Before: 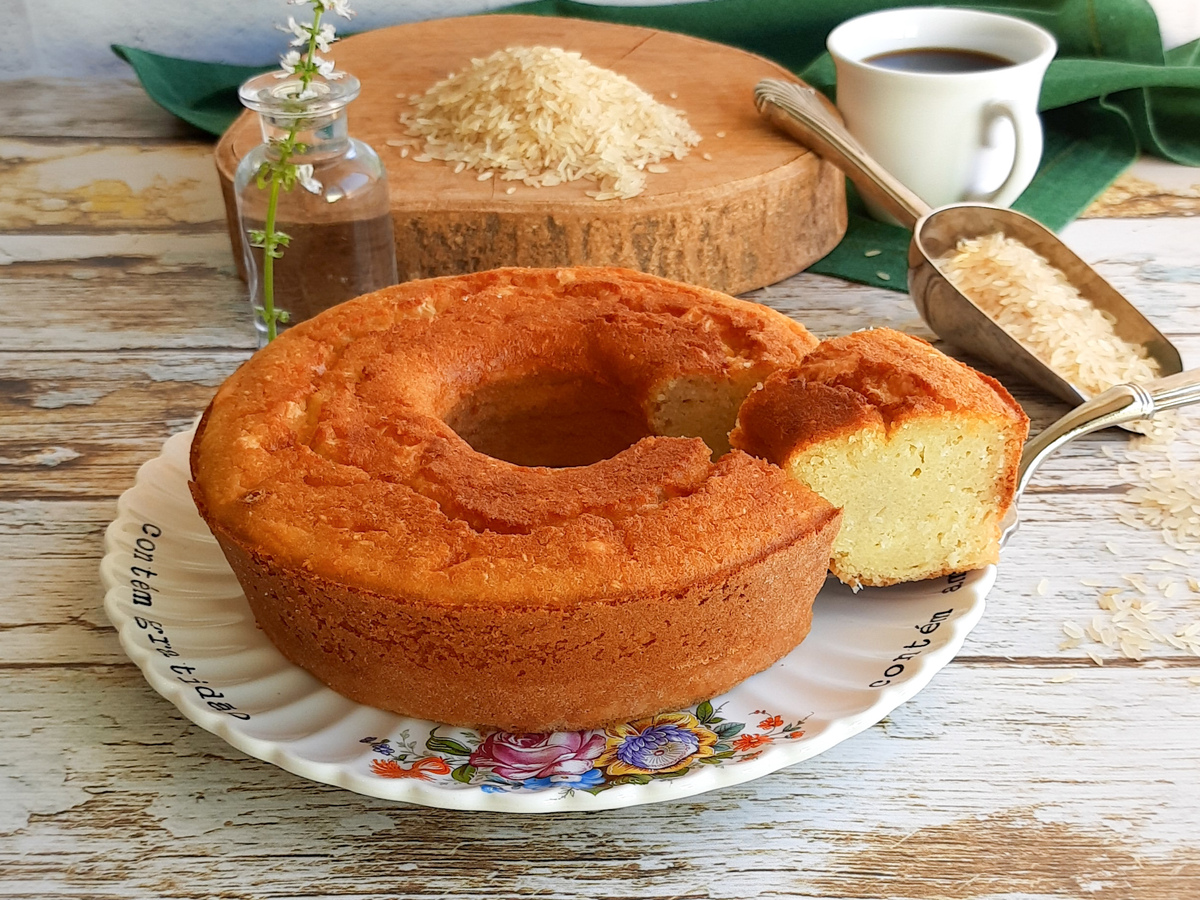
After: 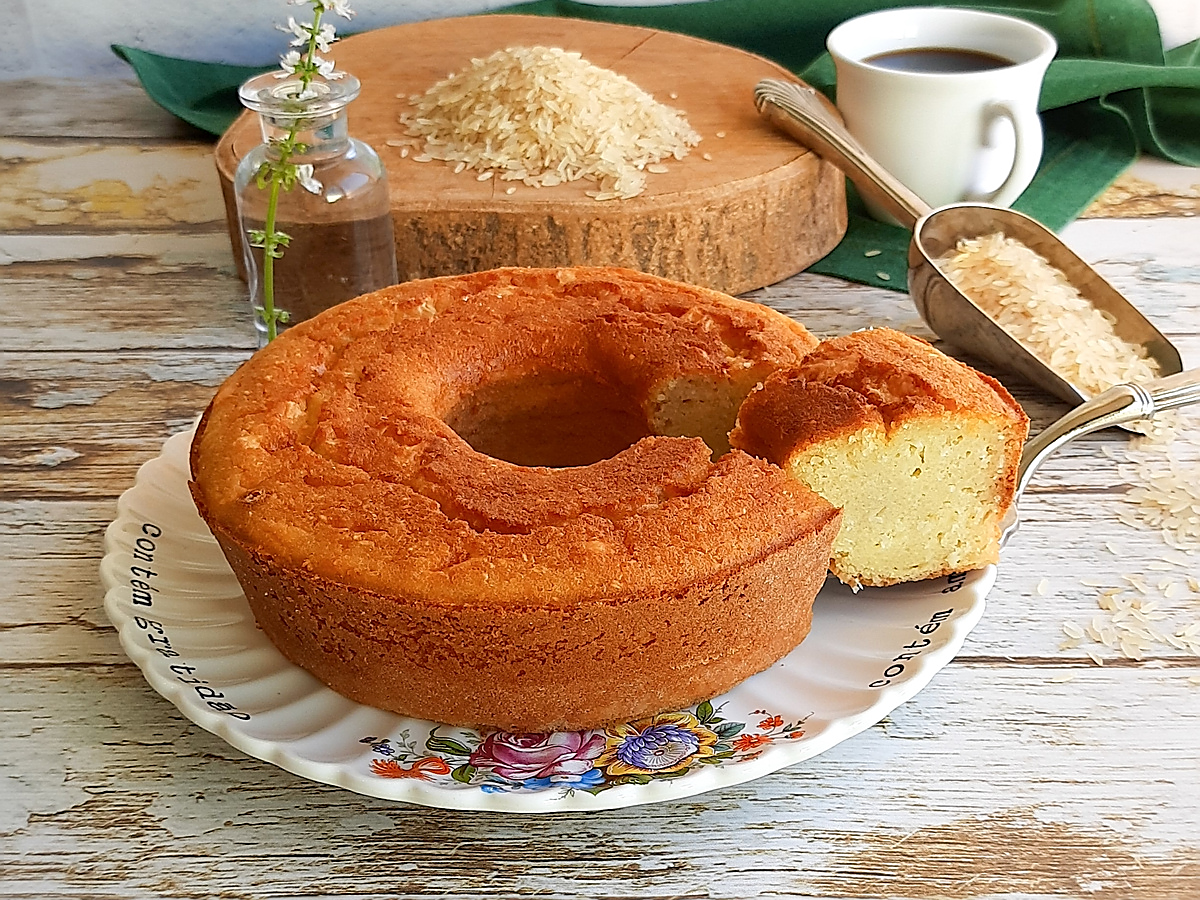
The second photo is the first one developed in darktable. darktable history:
sharpen: radius 1.38, amount 1.236, threshold 0.773
